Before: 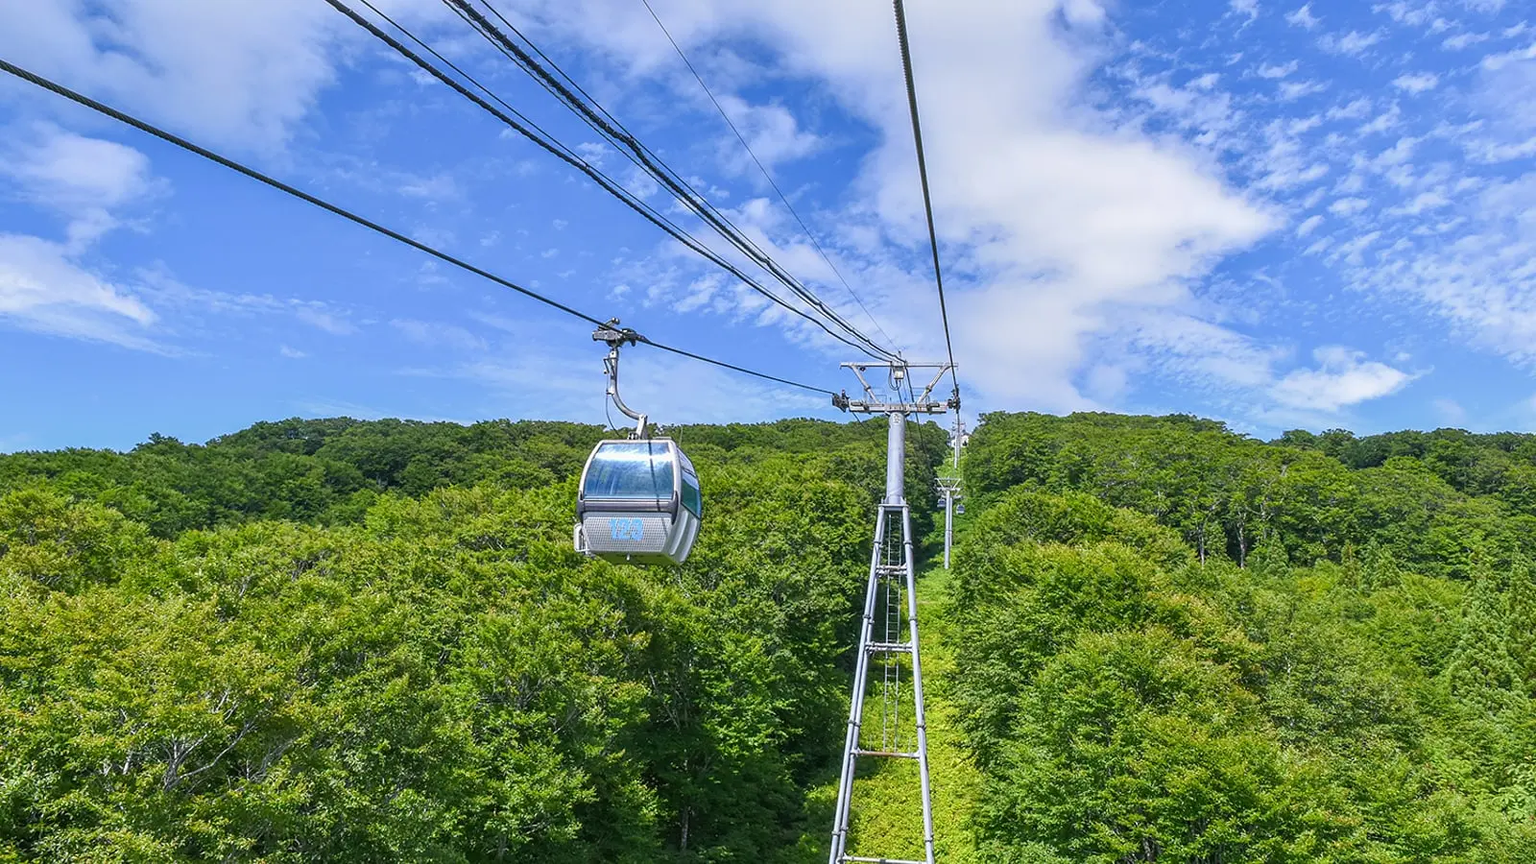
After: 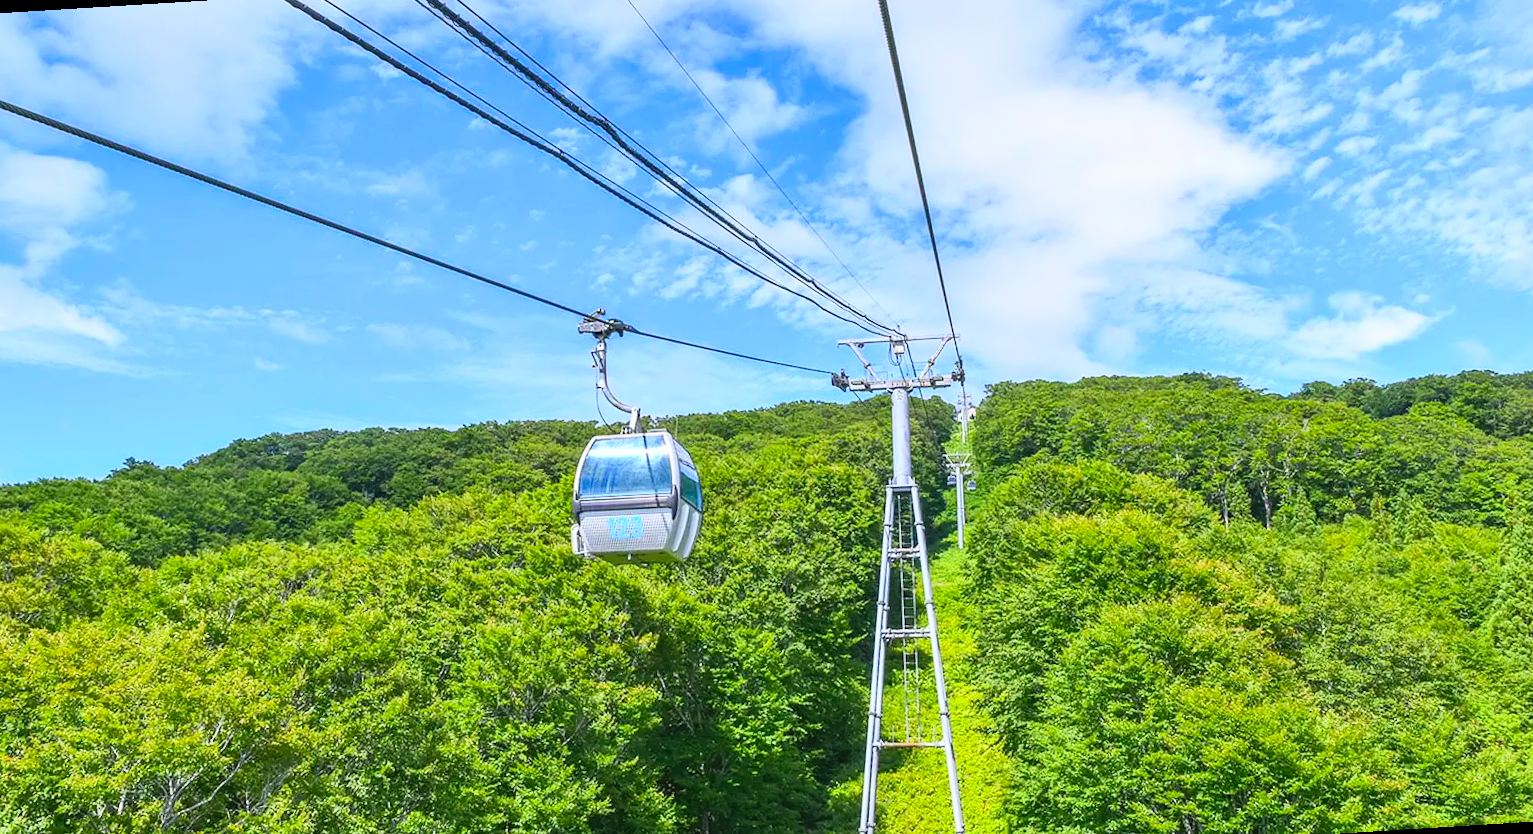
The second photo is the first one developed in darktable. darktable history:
contrast brightness saturation: contrast 0.24, brightness 0.26, saturation 0.39
rotate and perspective: rotation -3.52°, crop left 0.036, crop right 0.964, crop top 0.081, crop bottom 0.919
